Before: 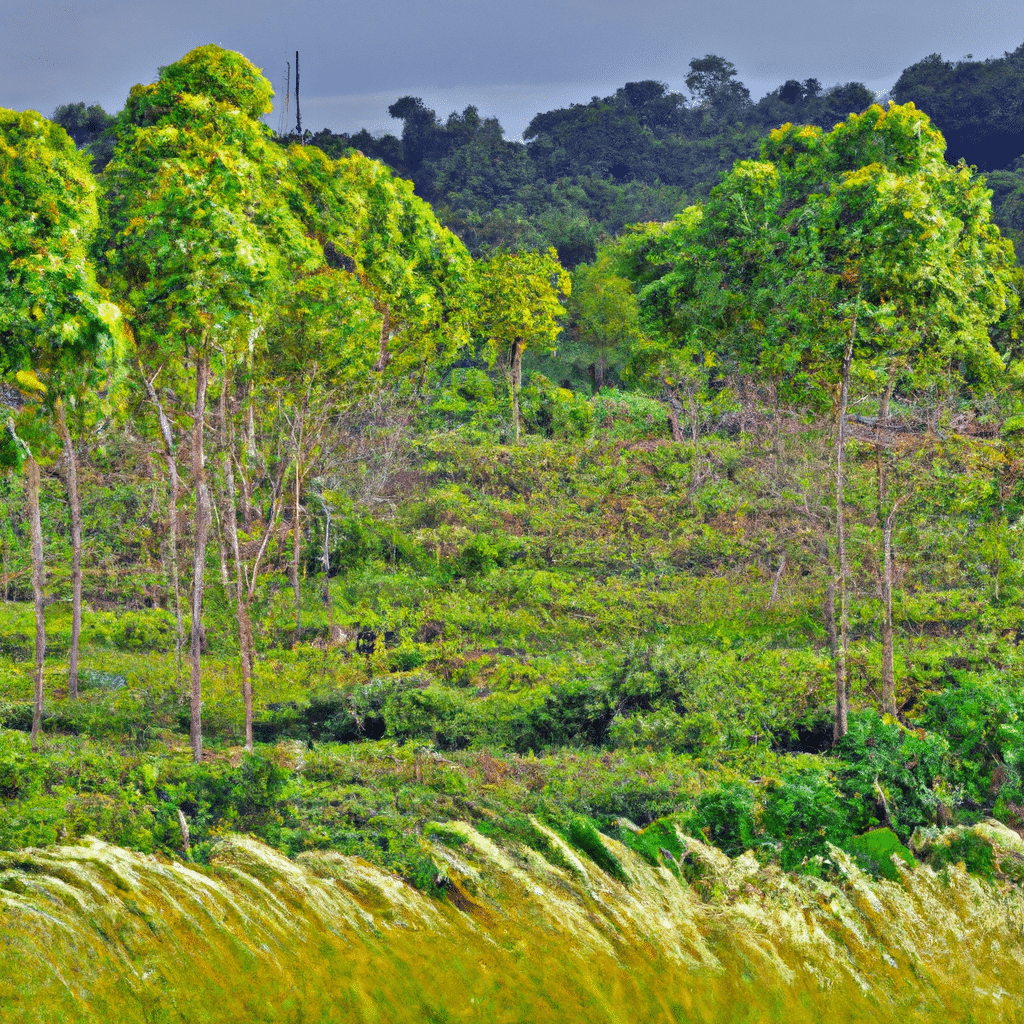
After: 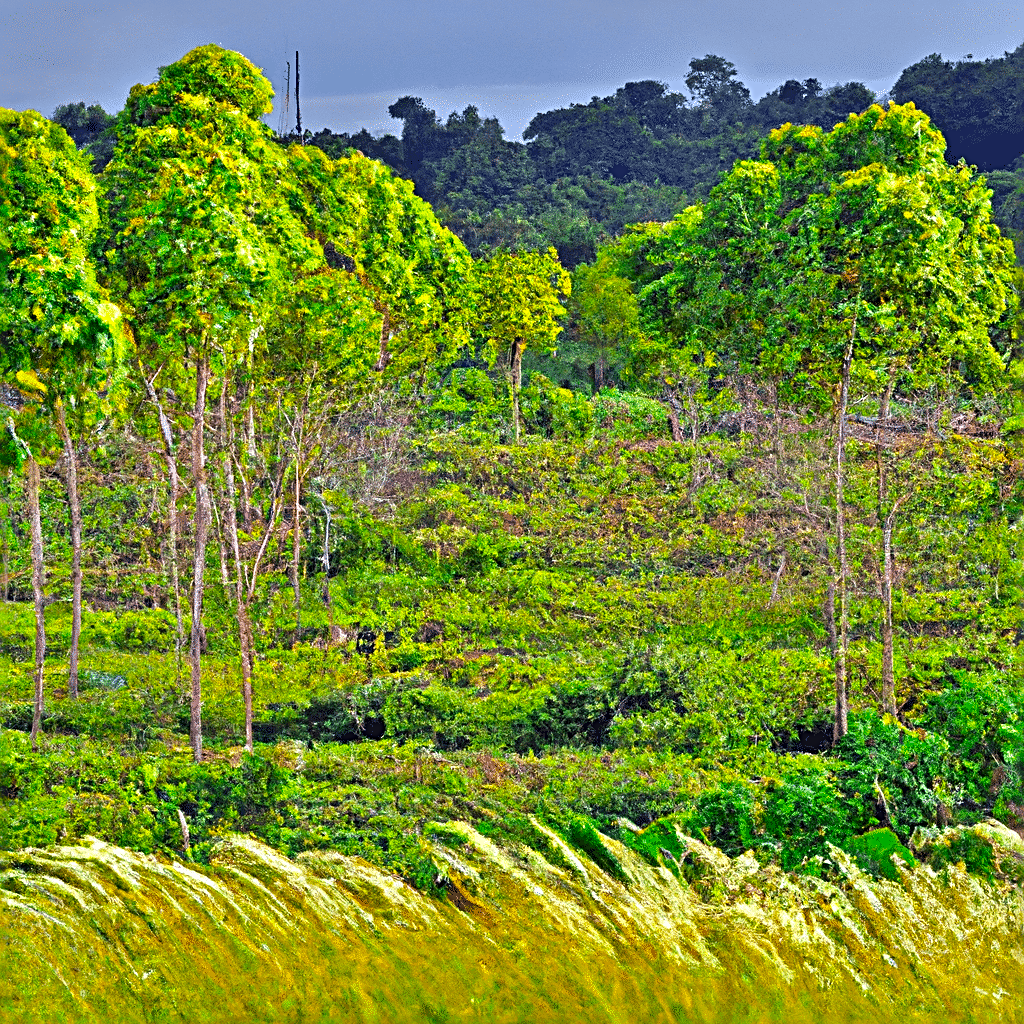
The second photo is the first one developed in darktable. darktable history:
sharpen: radius 2.817, amount 0.715
color balance: lift [1, 1.001, 0.999, 1.001], gamma [1, 1.004, 1.007, 0.993], gain [1, 0.991, 0.987, 1.013], contrast 7.5%, contrast fulcrum 10%, output saturation 115%
